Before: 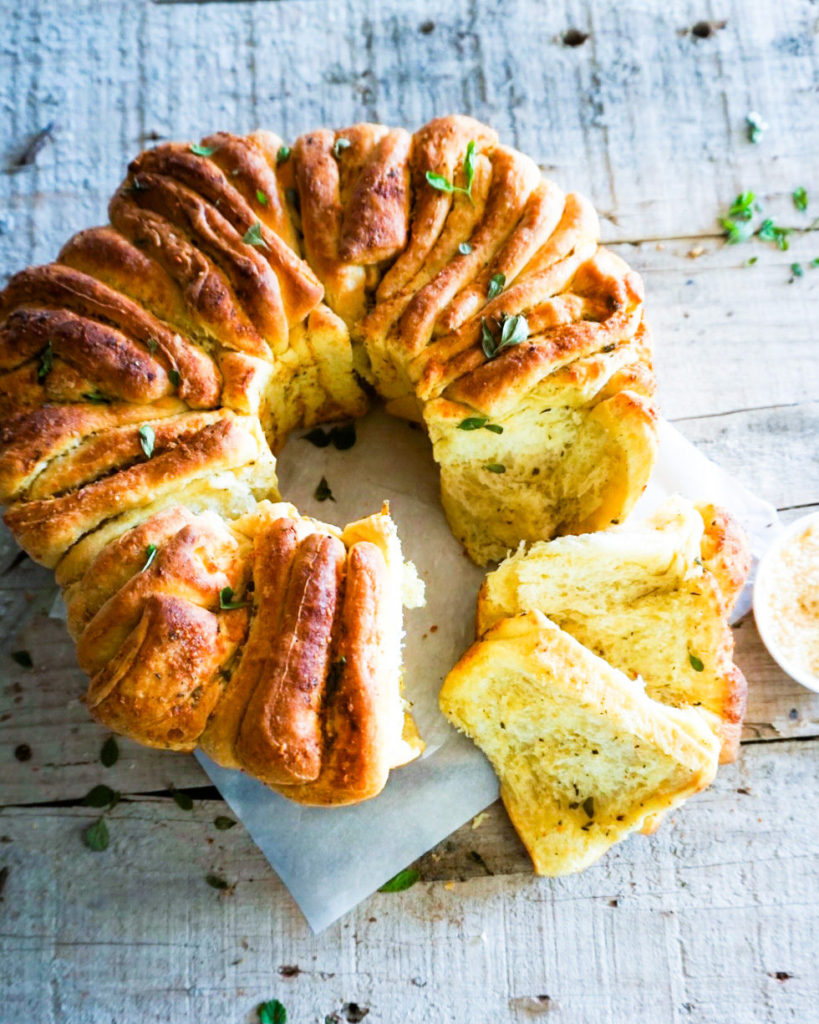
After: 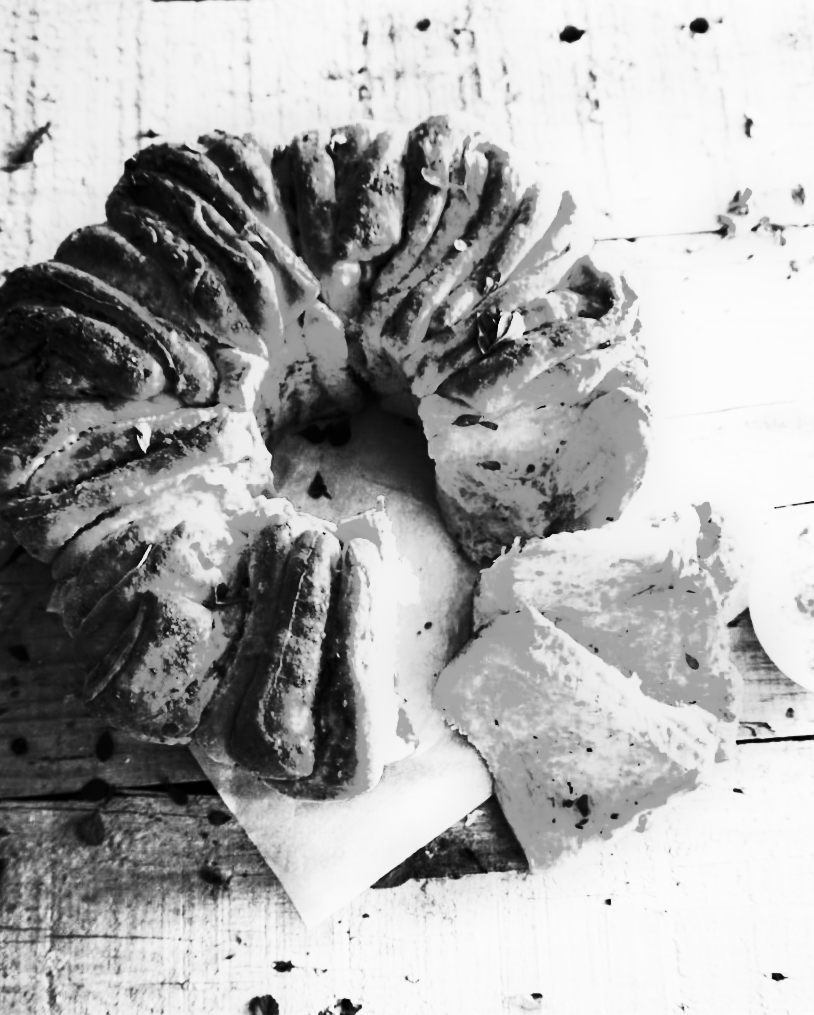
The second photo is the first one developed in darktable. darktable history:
monochrome: a -11.7, b 1.62, size 0.5, highlights 0.38
contrast brightness saturation: contrast 0.93, brightness 0.2
rotate and perspective: rotation 0.192°, lens shift (horizontal) -0.015, crop left 0.005, crop right 0.996, crop top 0.006, crop bottom 0.99
color contrast: green-magenta contrast 1.69, blue-yellow contrast 1.49
